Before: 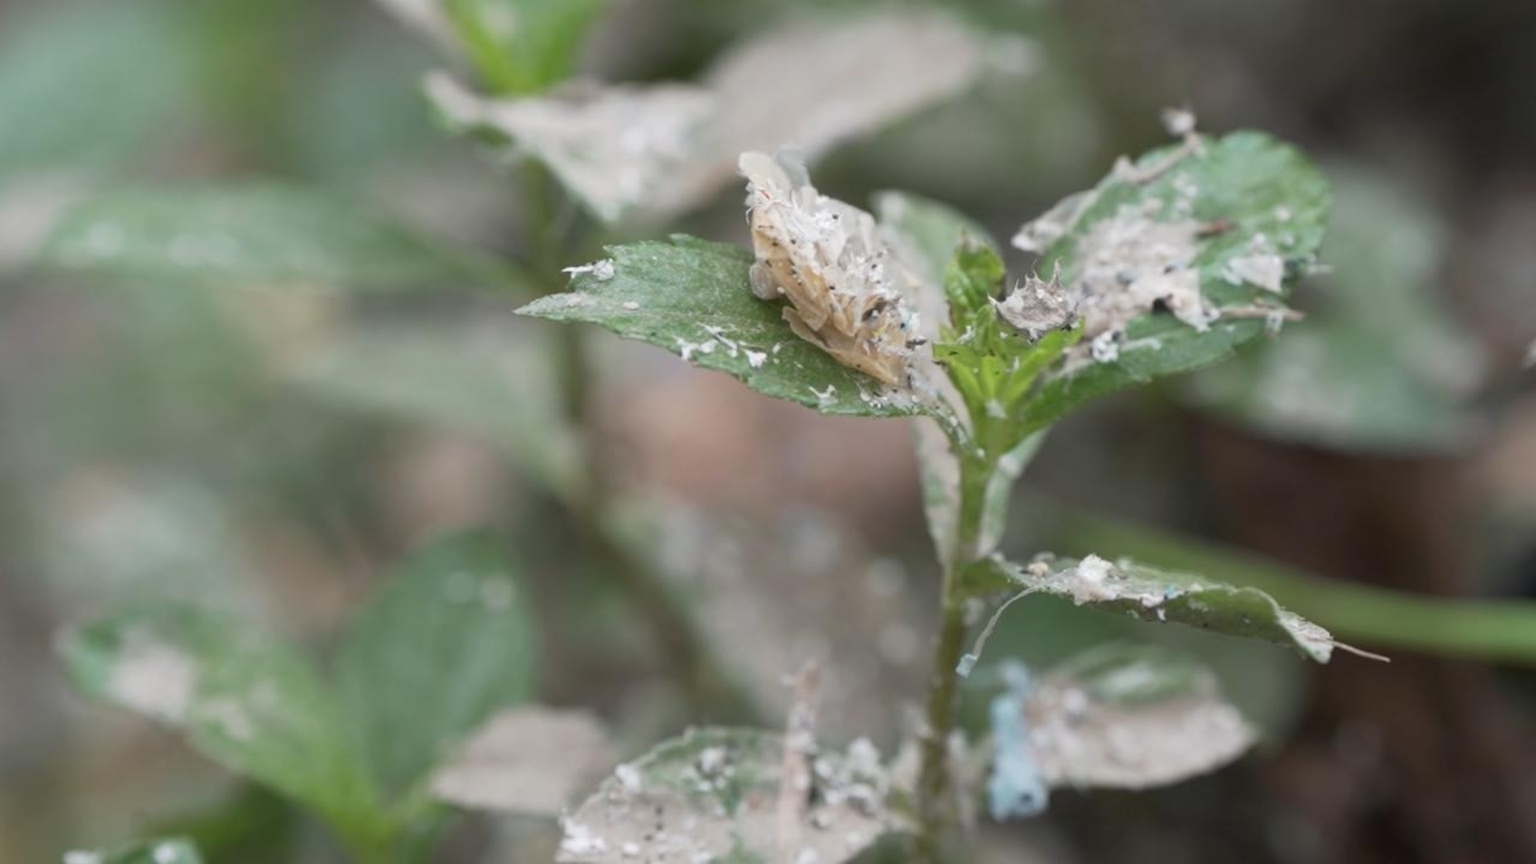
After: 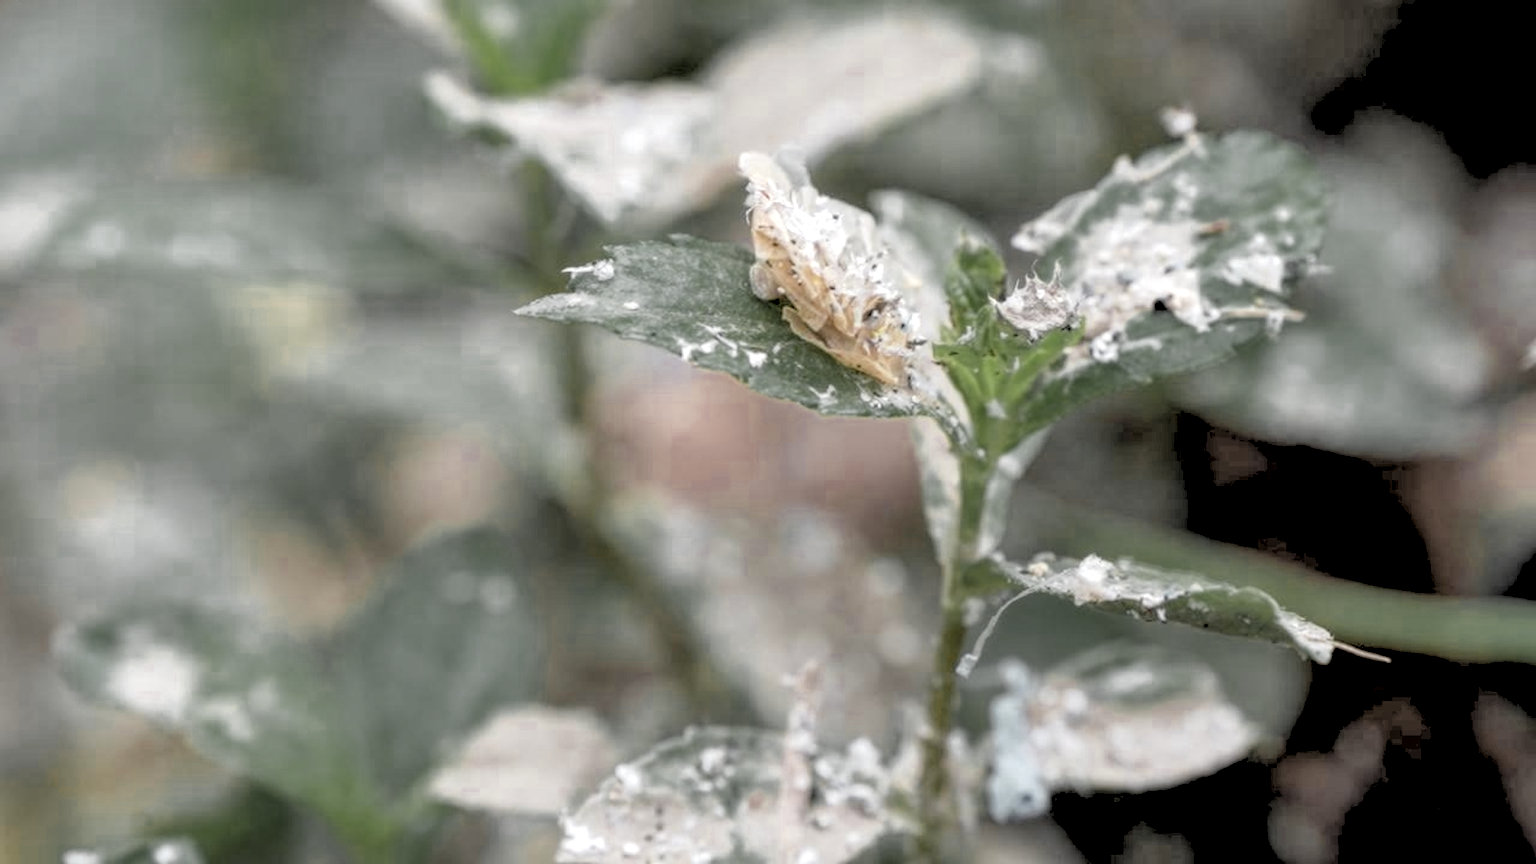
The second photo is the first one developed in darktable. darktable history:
local contrast: highlights 100%, shadows 100%, detail 200%, midtone range 0.2
rgb levels: levels [[0.027, 0.429, 0.996], [0, 0.5, 1], [0, 0.5, 1]]
color zones: curves: ch0 [(0.035, 0.242) (0.25, 0.5) (0.384, 0.214) (0.488, 0.255) (0.75, 0.5)]; ch1 [(0.063, 0.379) (0.25, 0.5) (0.354, 0.201) (0.489, 0.085) (0.729, 0.271)]; ch2 [(0.25, 0.5) (0.38, 0.517) (0.442, 0.51) (0.735, 0.456)]
